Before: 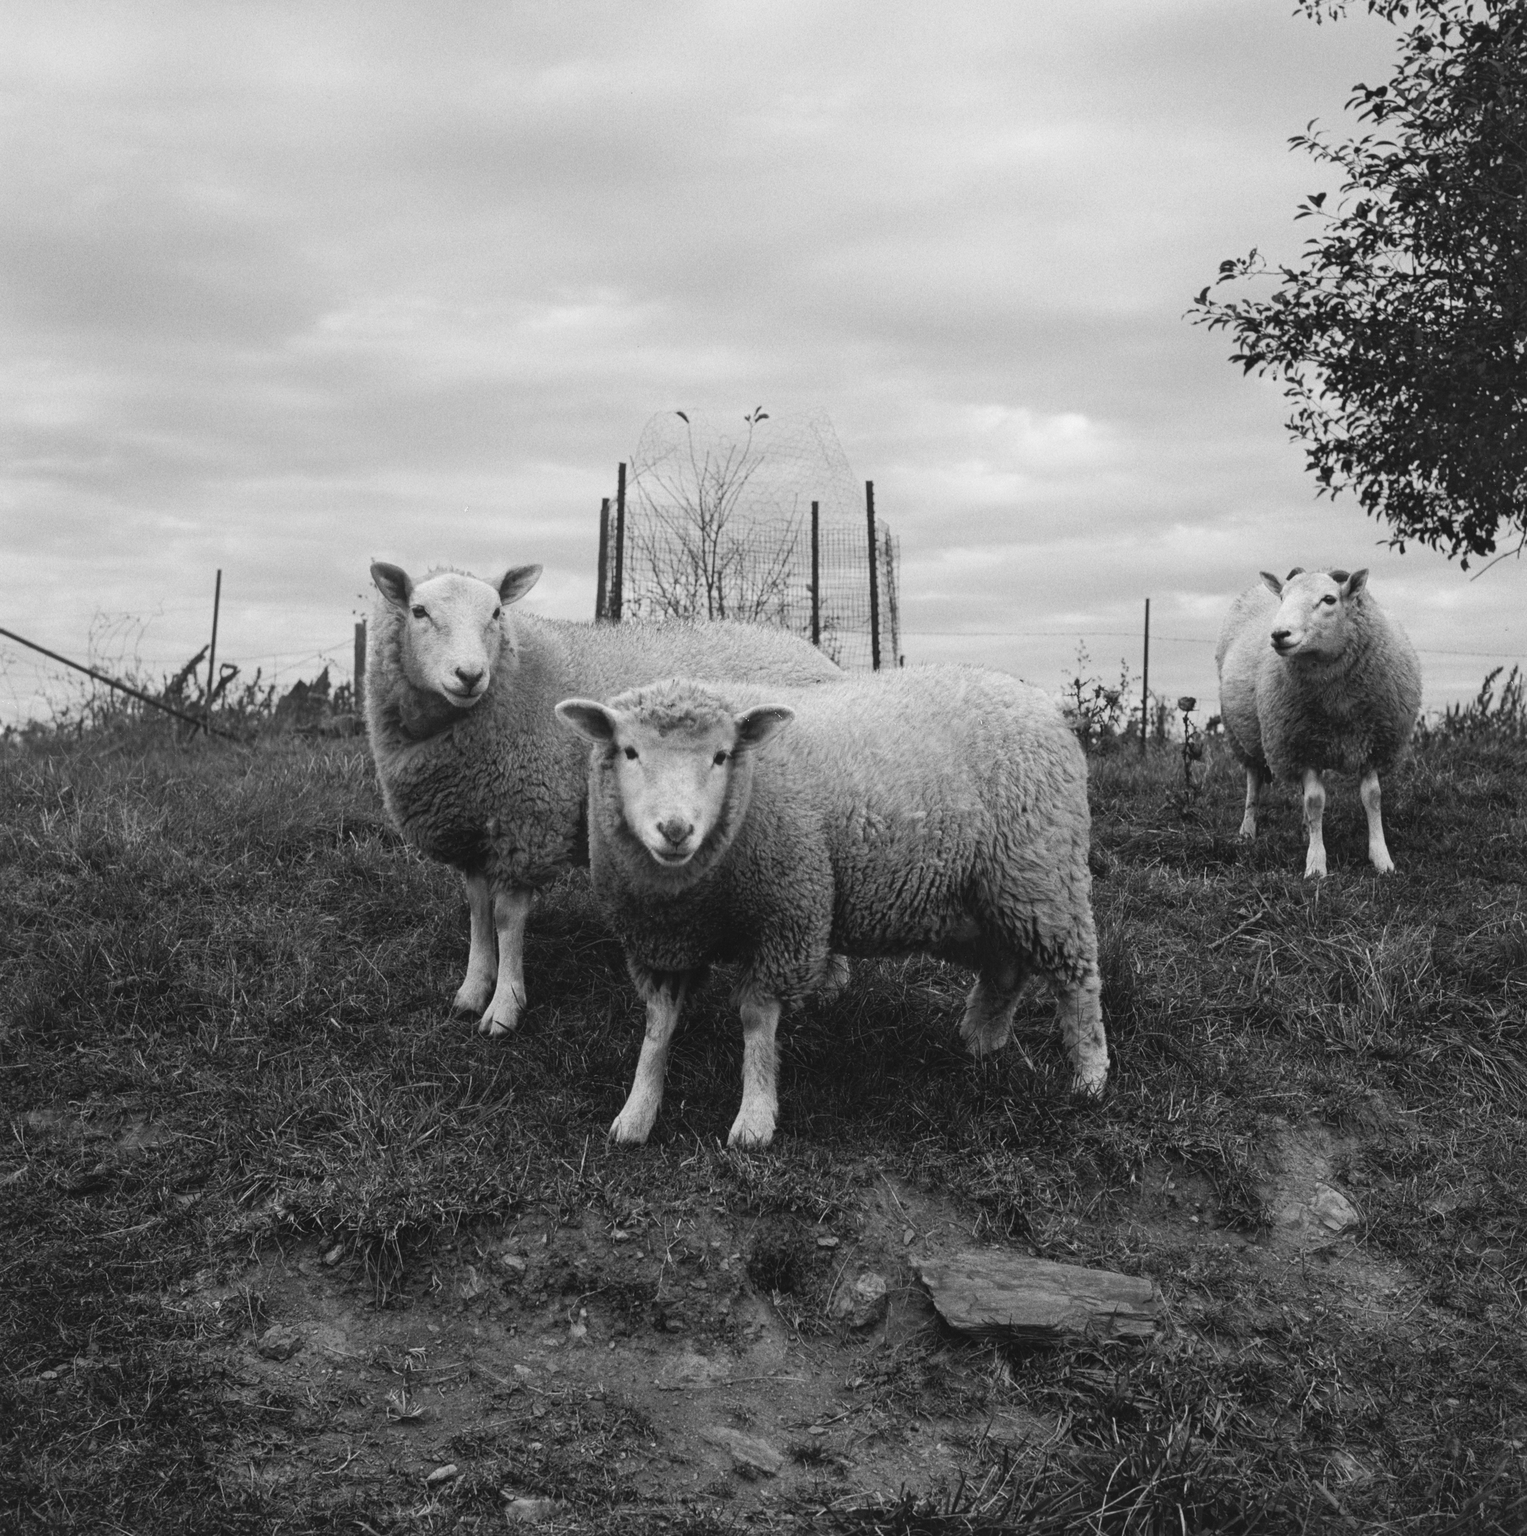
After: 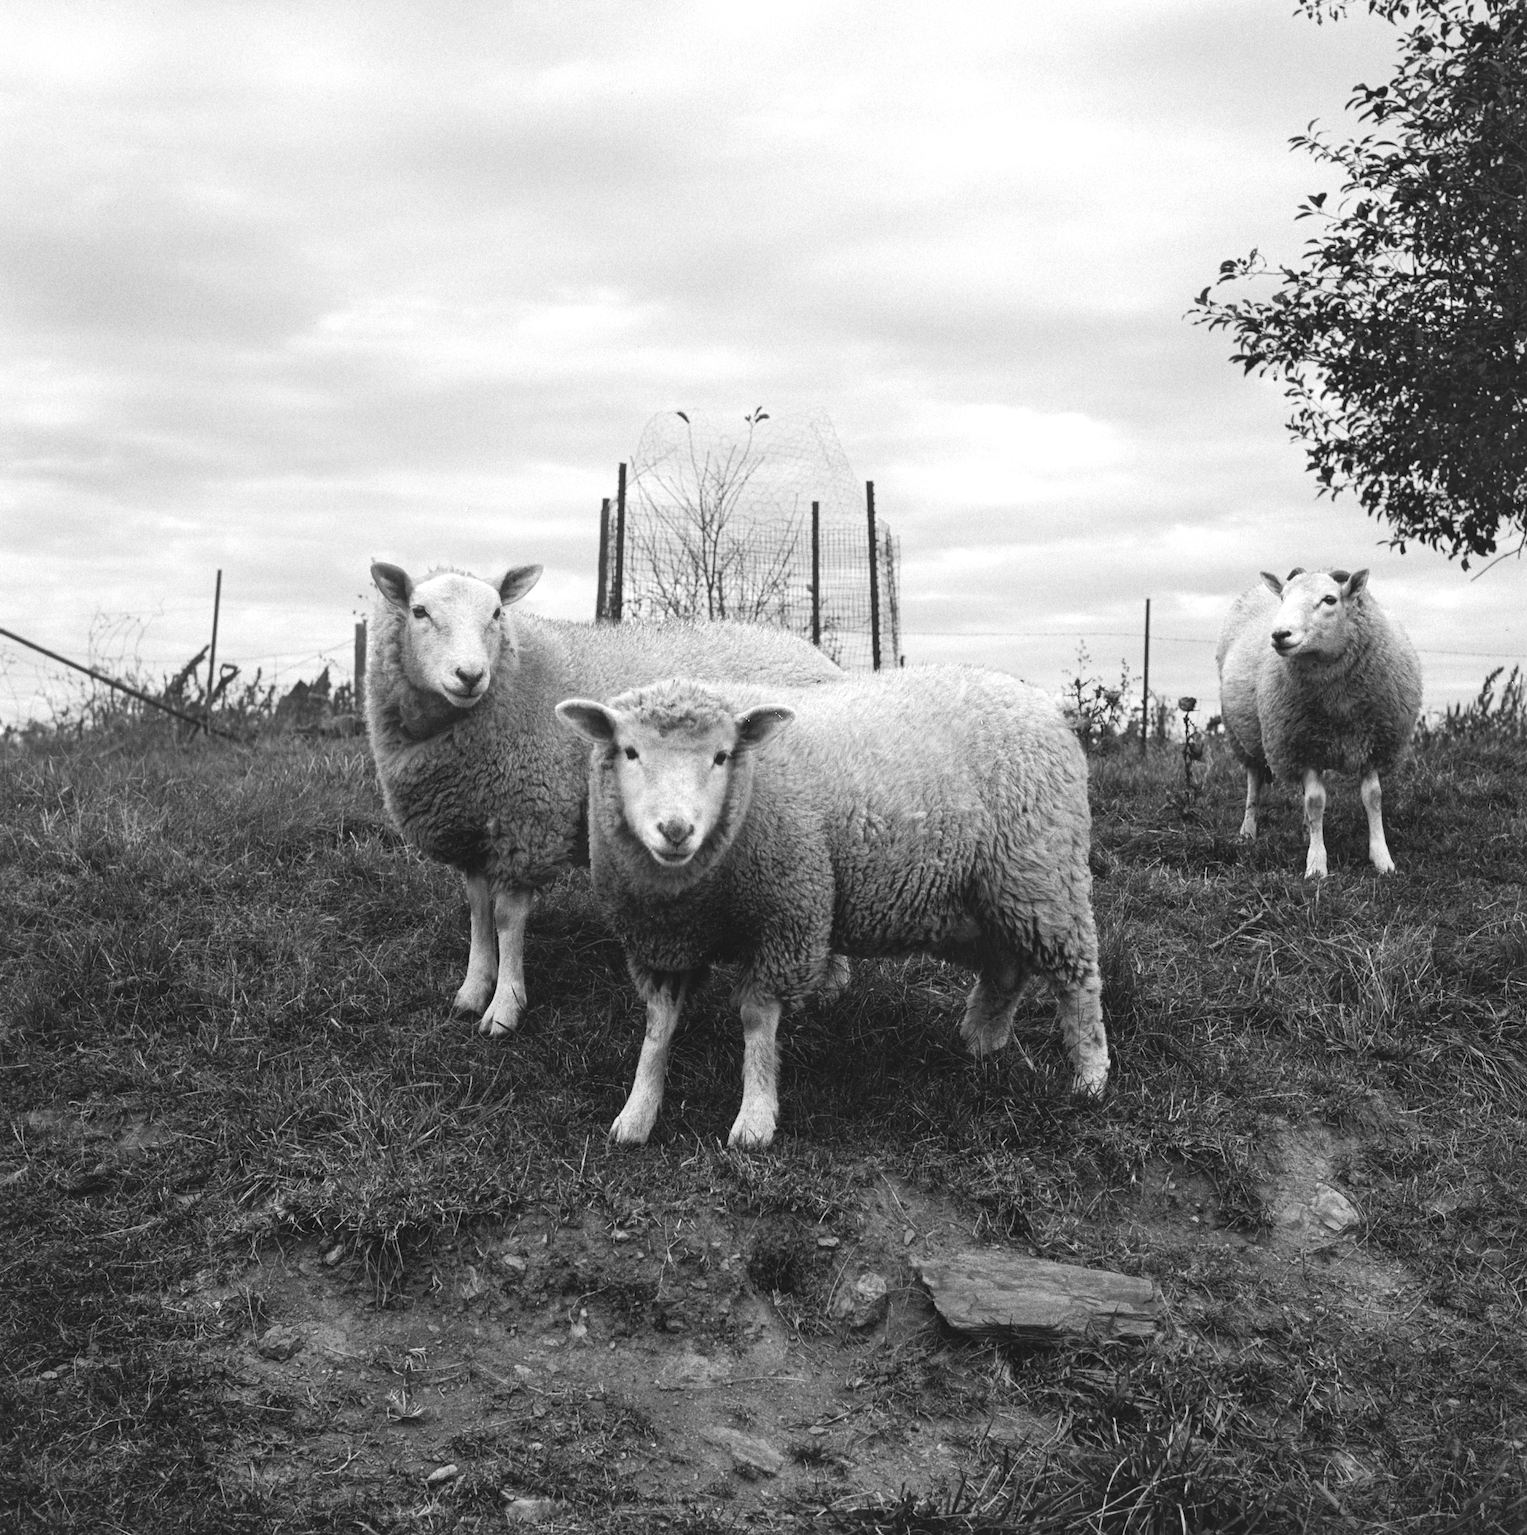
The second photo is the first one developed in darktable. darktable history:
exposure: black level correction 0.001, exposure 0.498 EV, compensate highlight preservation false
velvia: on, module defaults
